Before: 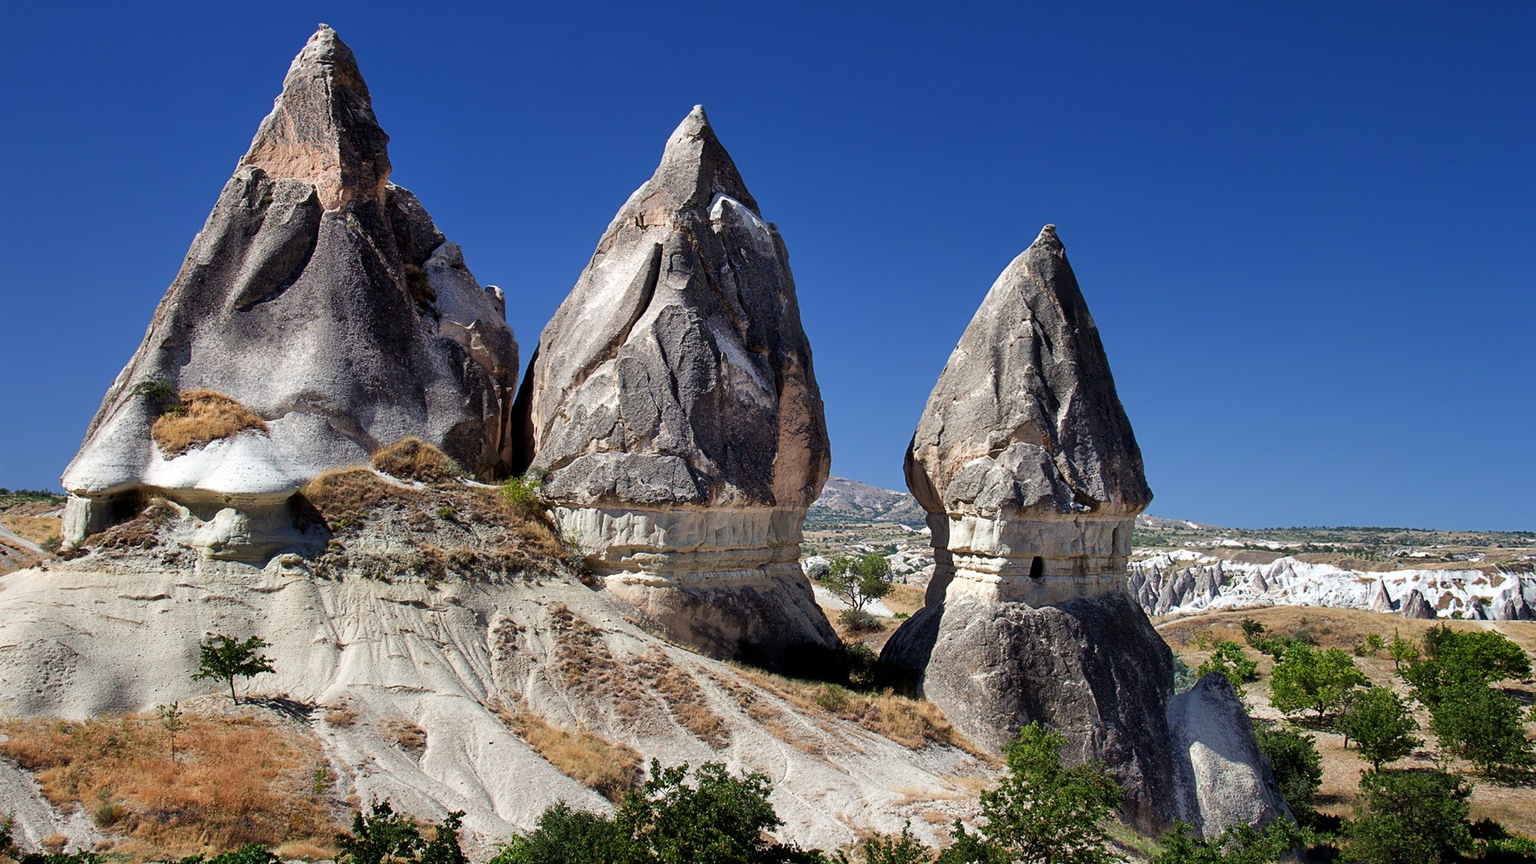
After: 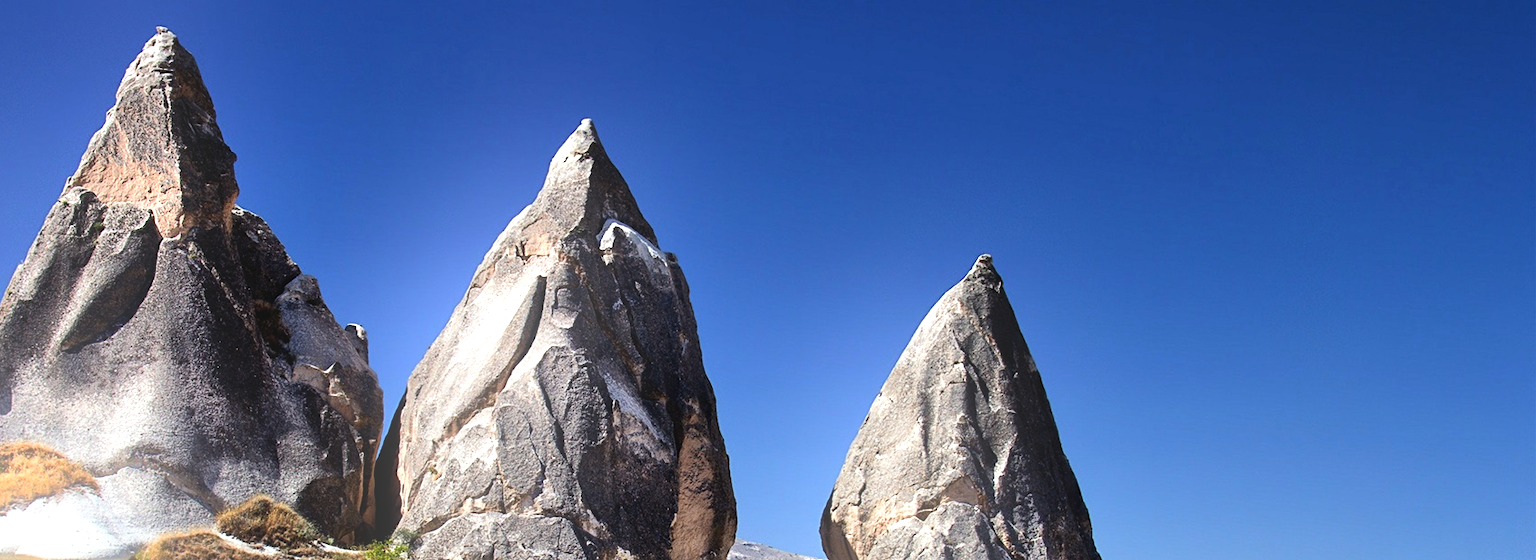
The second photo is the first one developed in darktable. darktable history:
tone equalizer: -8 EV -0.75 EV, -7 EV -0.7 EV, -6 EV -0.6 EV, -5 EV -0.4 EV, -3 EV 0.4 EV, -2 EV 0.6 EV, -1 EV 0.7 EV, +0 EV 0.75 EV, edges refinement/feathering 500, mask exposure compensation -1.57 EV, preserve details no
crop and rotate: left 11.812%, bottom 42.776%
bloom: threshold 82.5%, strength 16.25%
